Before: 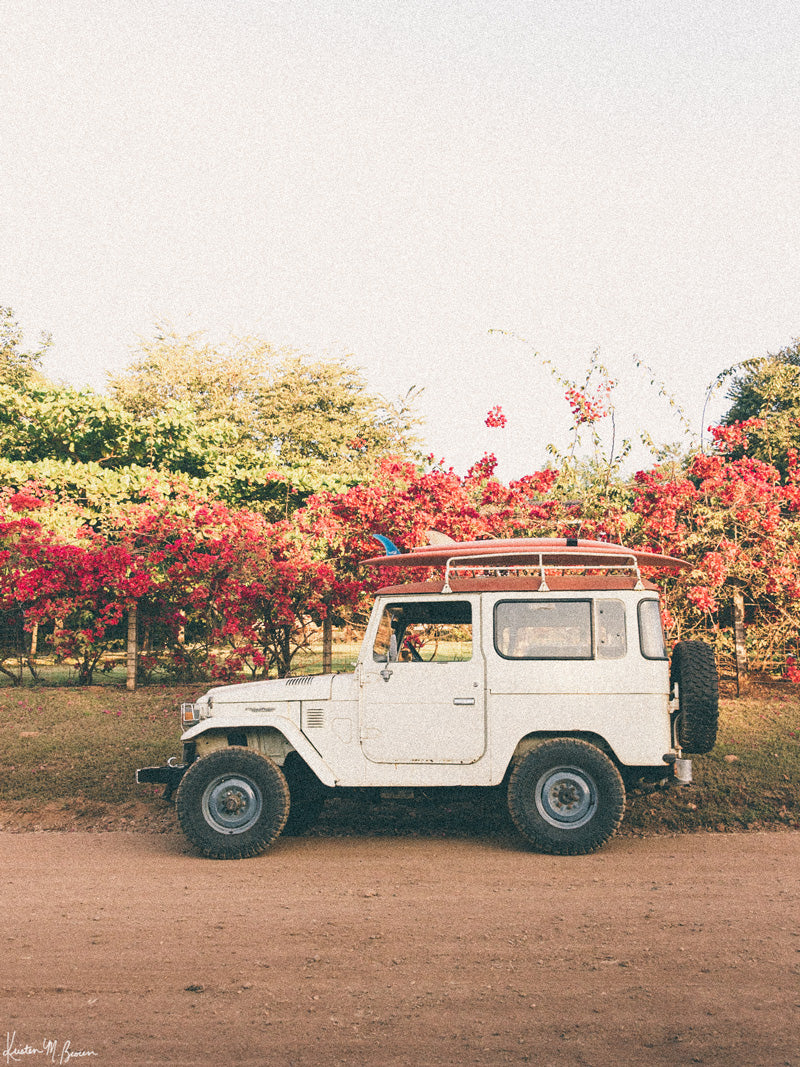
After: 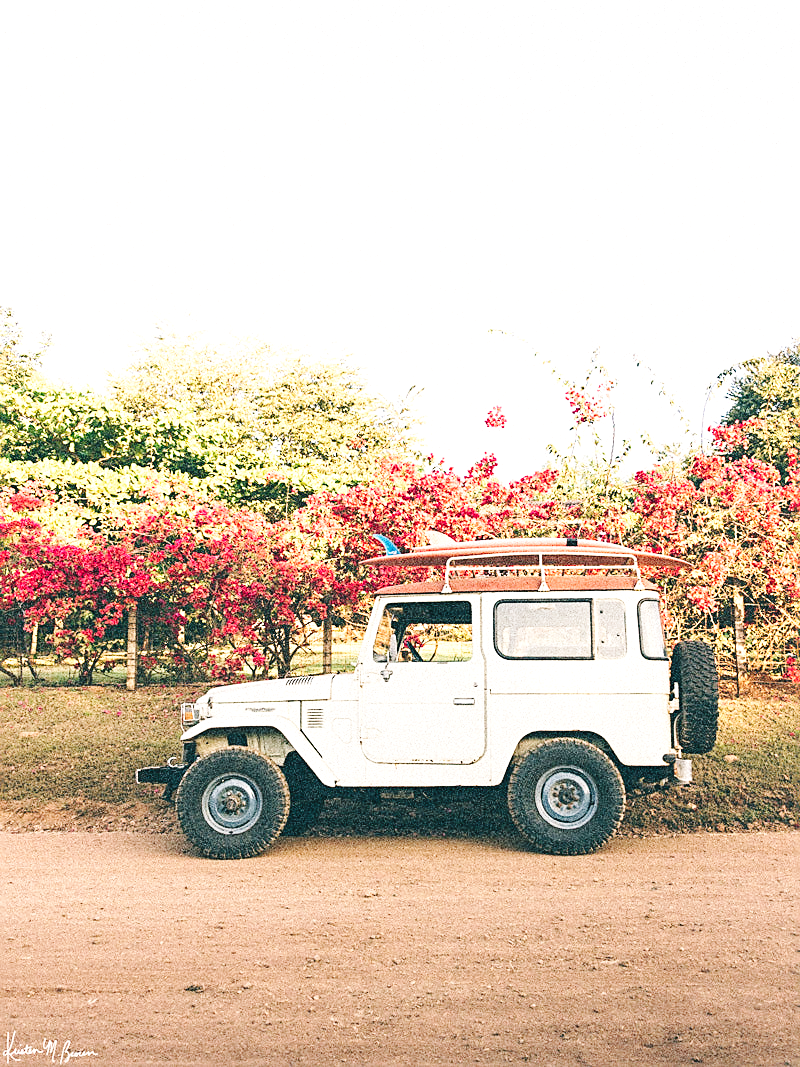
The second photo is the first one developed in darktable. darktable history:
base curve: curves: ch0 [(0, 0) (0.036, 0.025) (0.121, 0.166) (0.206, 0.329) (0.605, 0.79) (1, 1)], preserve colors none
sharpen: on, module defaults
exposure: black level correction 0, exposure 0.499 EV, compensate exposure bias true, compensate highlight preservation false
